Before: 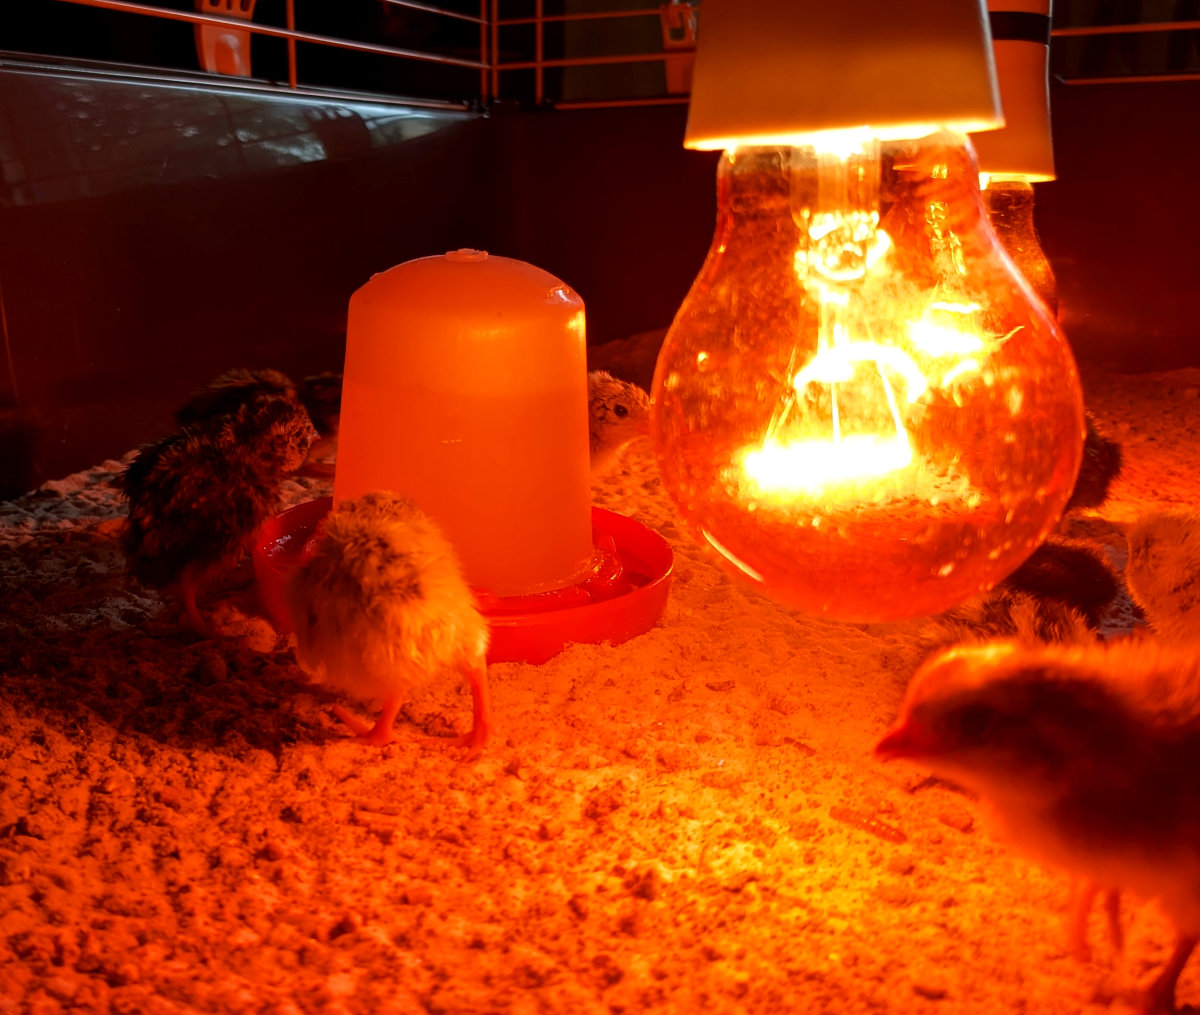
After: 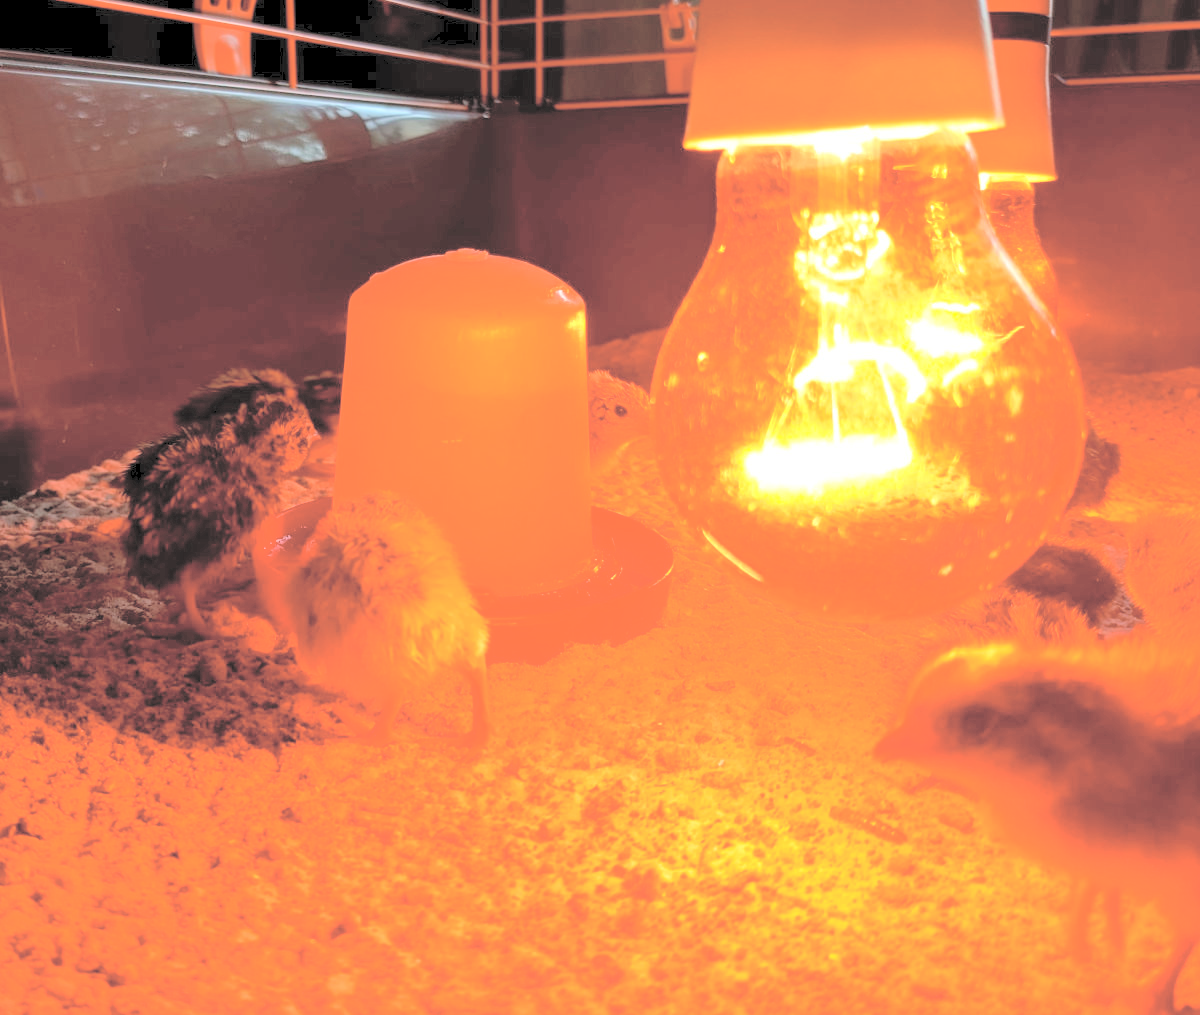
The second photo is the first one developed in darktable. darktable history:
exposure: compensate highlight preservation false
contrast brightness saturation: brightness 0.986
tone equalizer: on, module defaults
